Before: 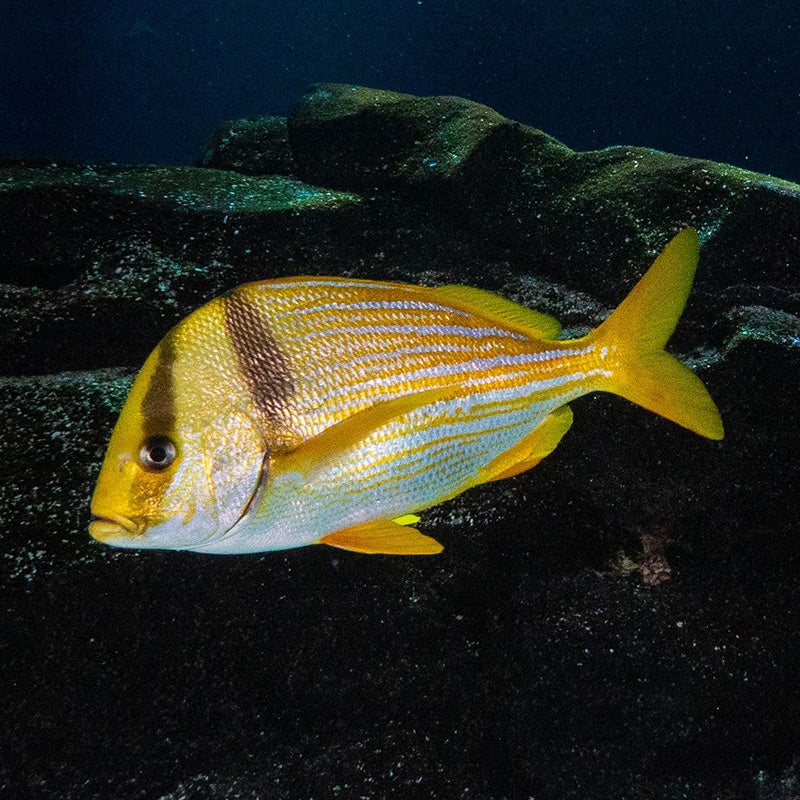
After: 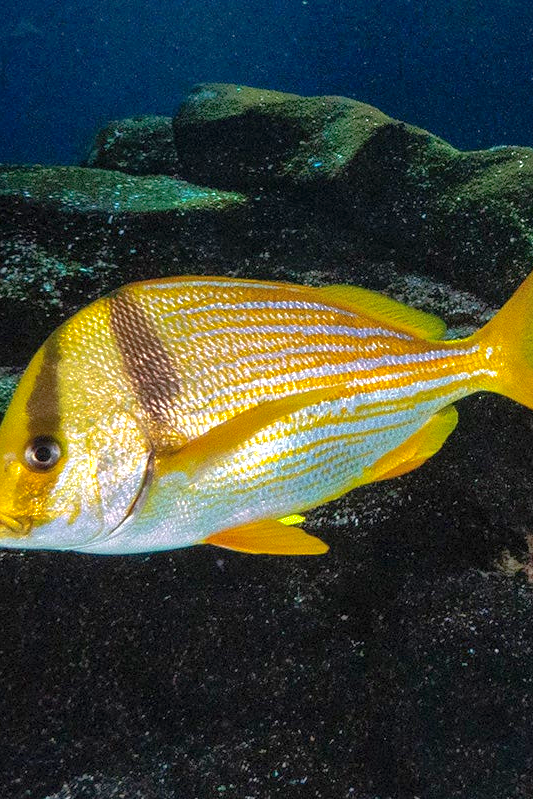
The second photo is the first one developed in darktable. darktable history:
exposure: exposure 0.507 EV, compensate highlight preservation false
crop and rotate: left 14.436%, right 18.898%
shadows and highlights: on, module defaults
